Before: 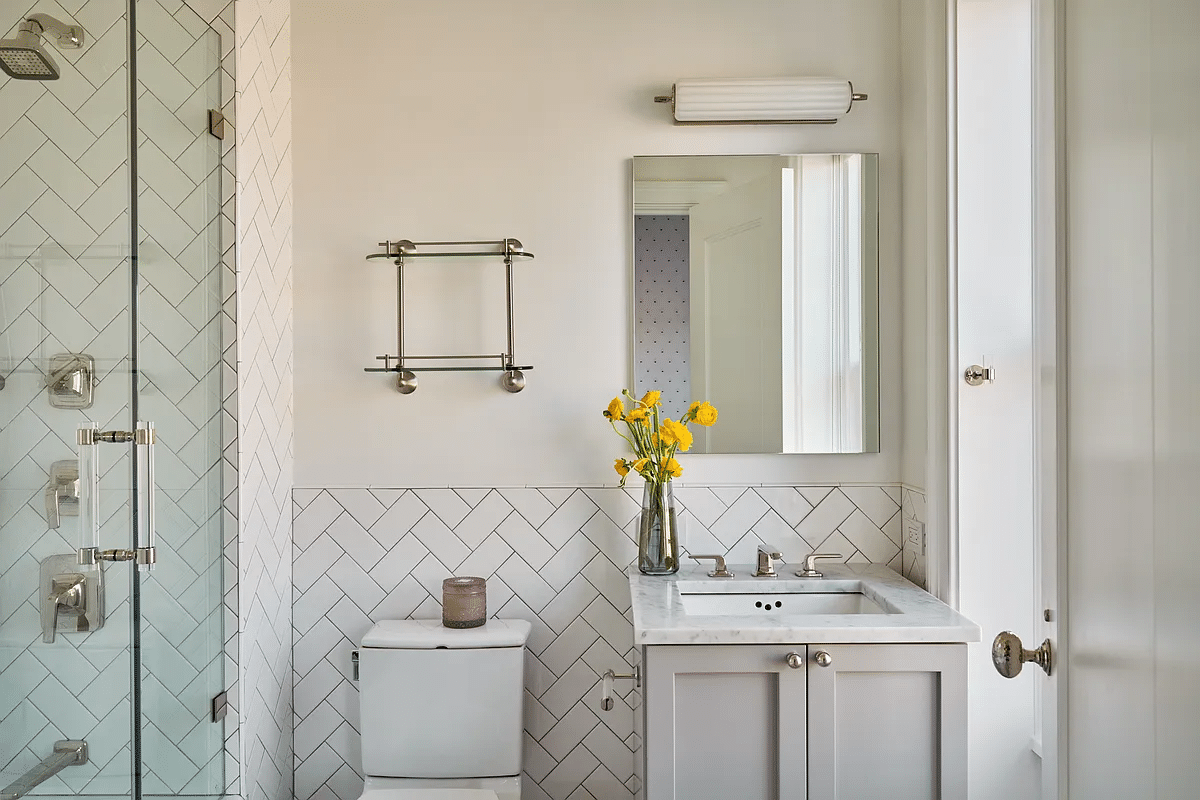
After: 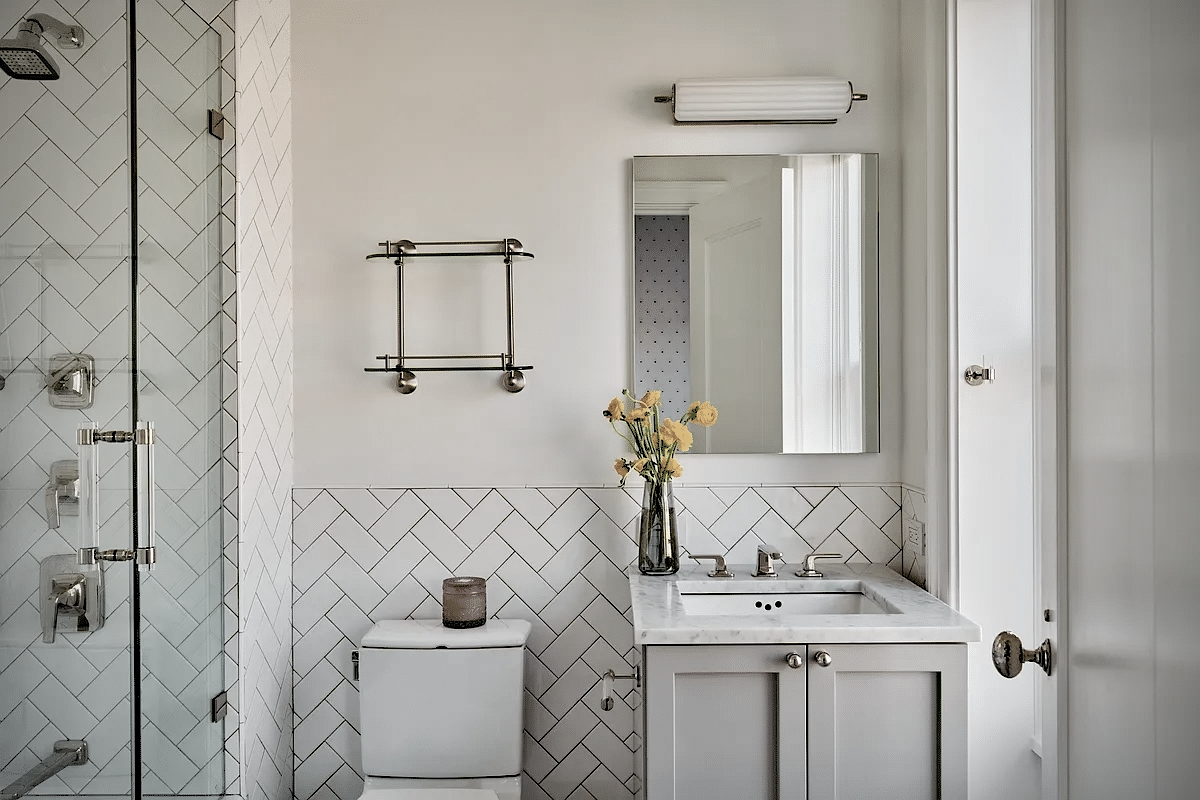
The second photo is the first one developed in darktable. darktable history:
color balance rgb: linear chroma grading › global chroma -16.06%, perceptual saturation grading › global saturation -32.85%, global vibrance -23.56%
color equalizer: brightness › red 0.89, brightness › orange 0.902, brightness › yellow 0.89, brightness › green 0.902, brightness › magenta 0.925
exposure: black level correction 0.056, compensate highlight preservation false
vignetting: on, module defaults
